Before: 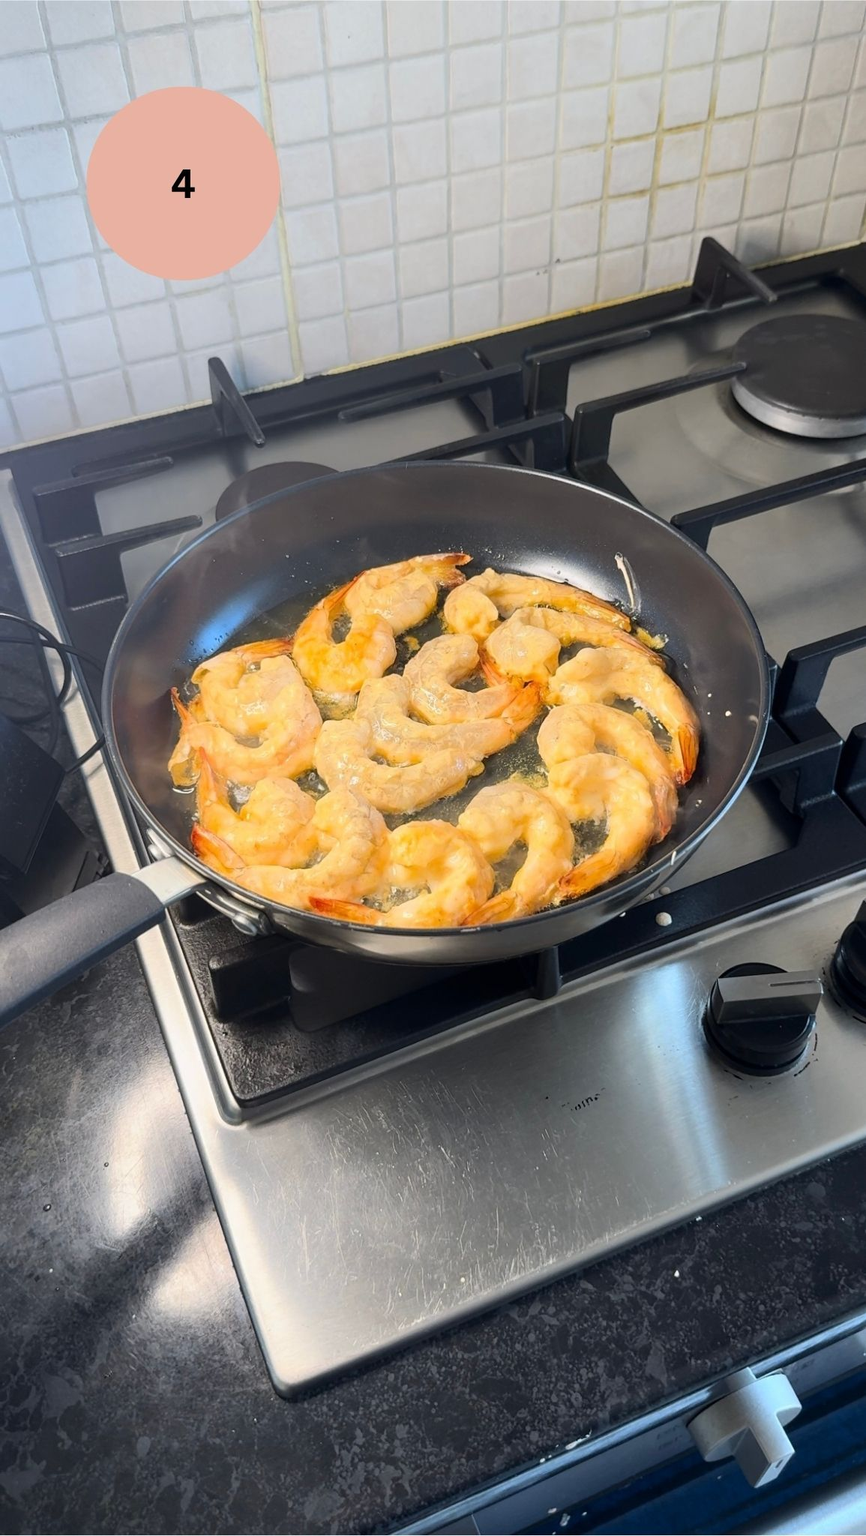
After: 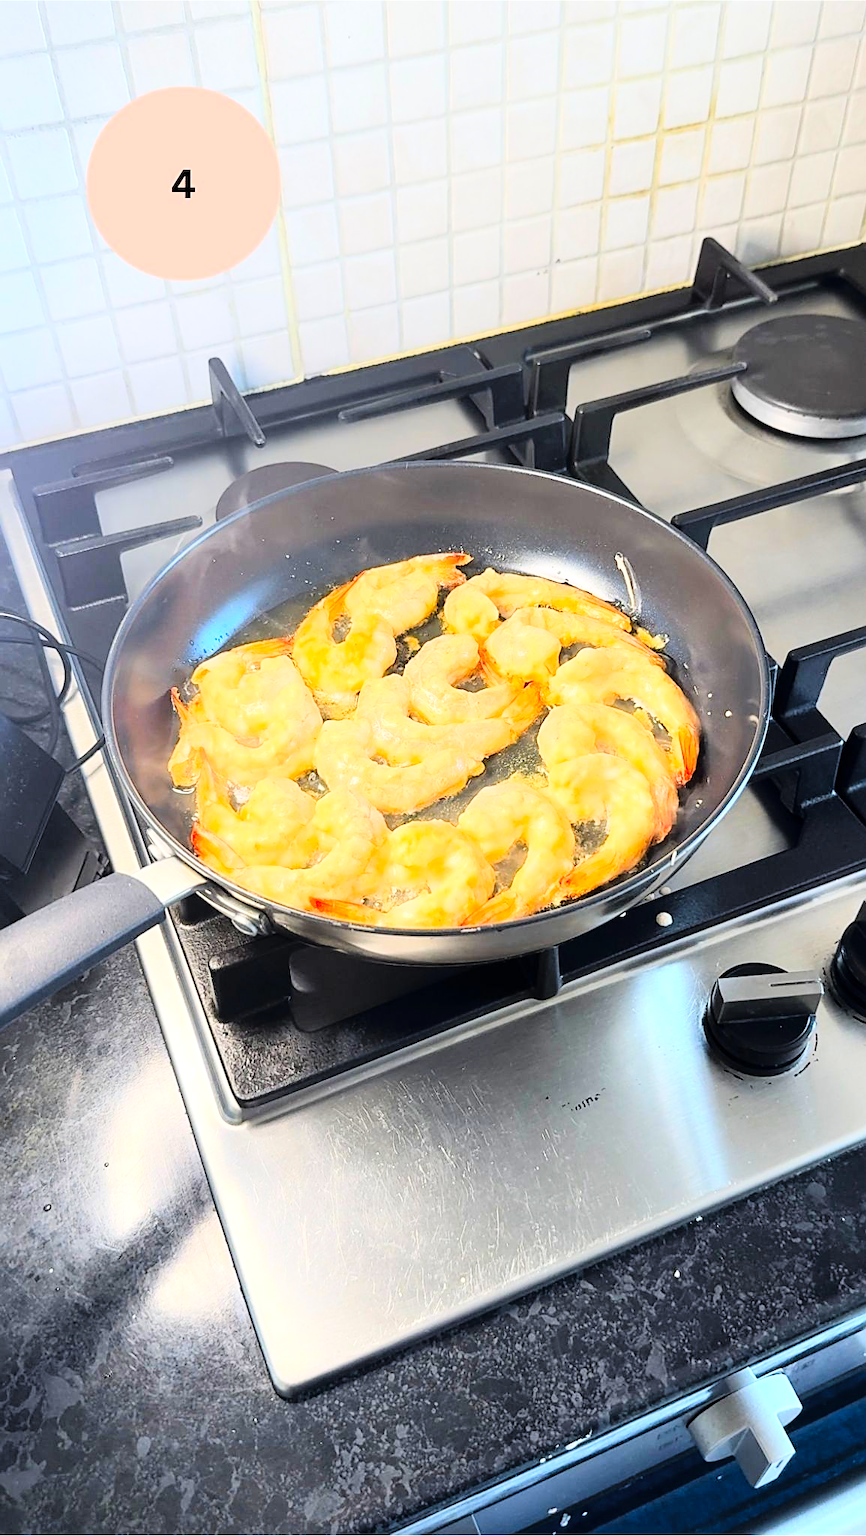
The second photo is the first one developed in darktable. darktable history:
shadows and highlights: shadows 25, highlights -25
levels: levels [0, 0.492, 0.984]
tone curve: curves: ch0 [(0, 0) (0.084, 0.074) (0.2, 0.297) (0.363, 0.591) (0.495, 0.765) (0.68, 0.901) (0.851, 0.967) (1, 1)], color space Lab, linked channels, preserve colors none
sharpen: on, module defaults
